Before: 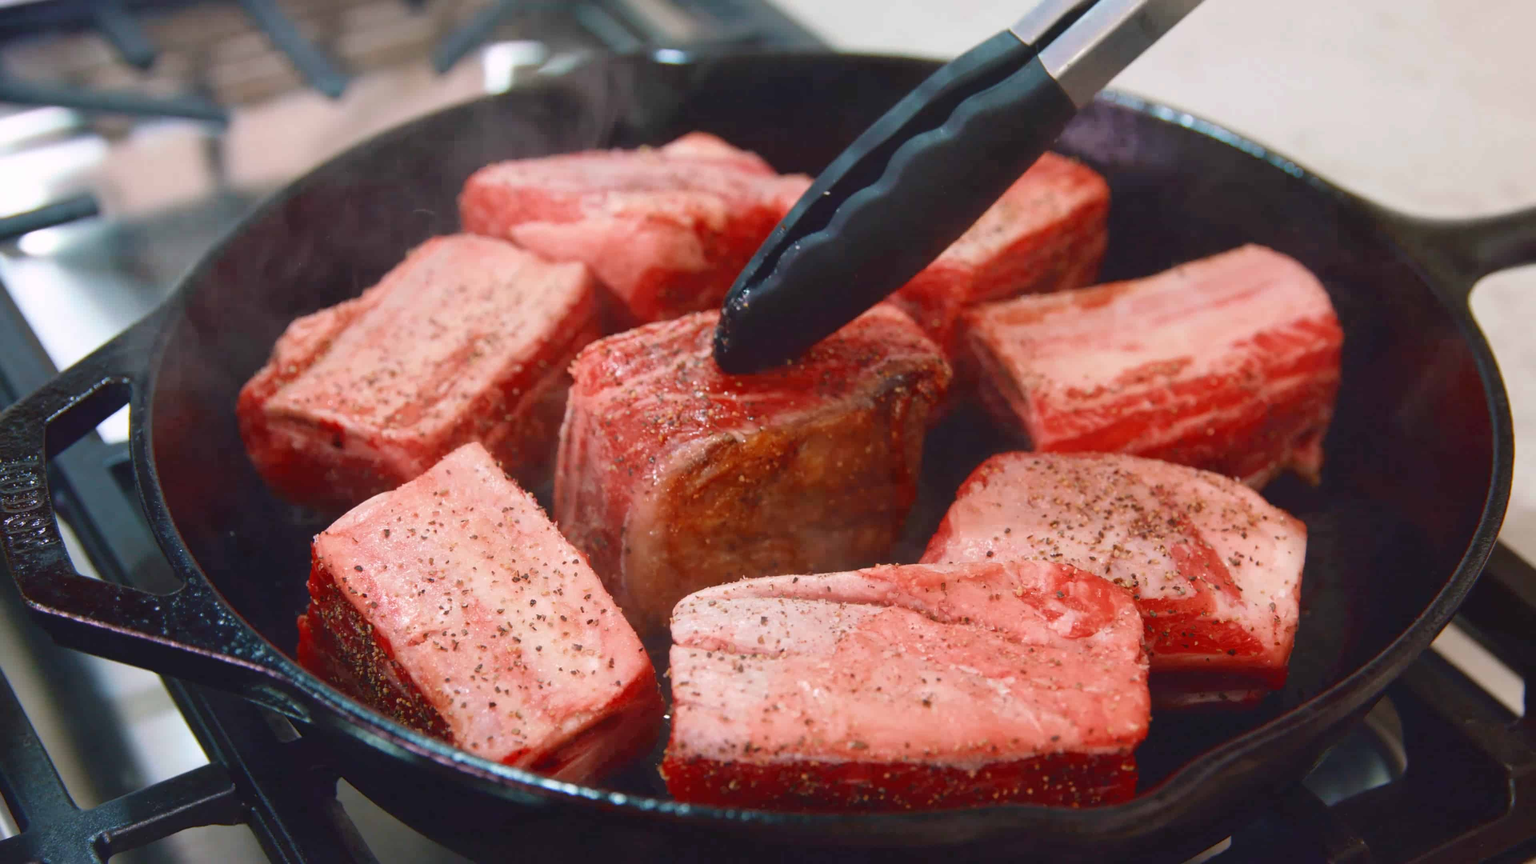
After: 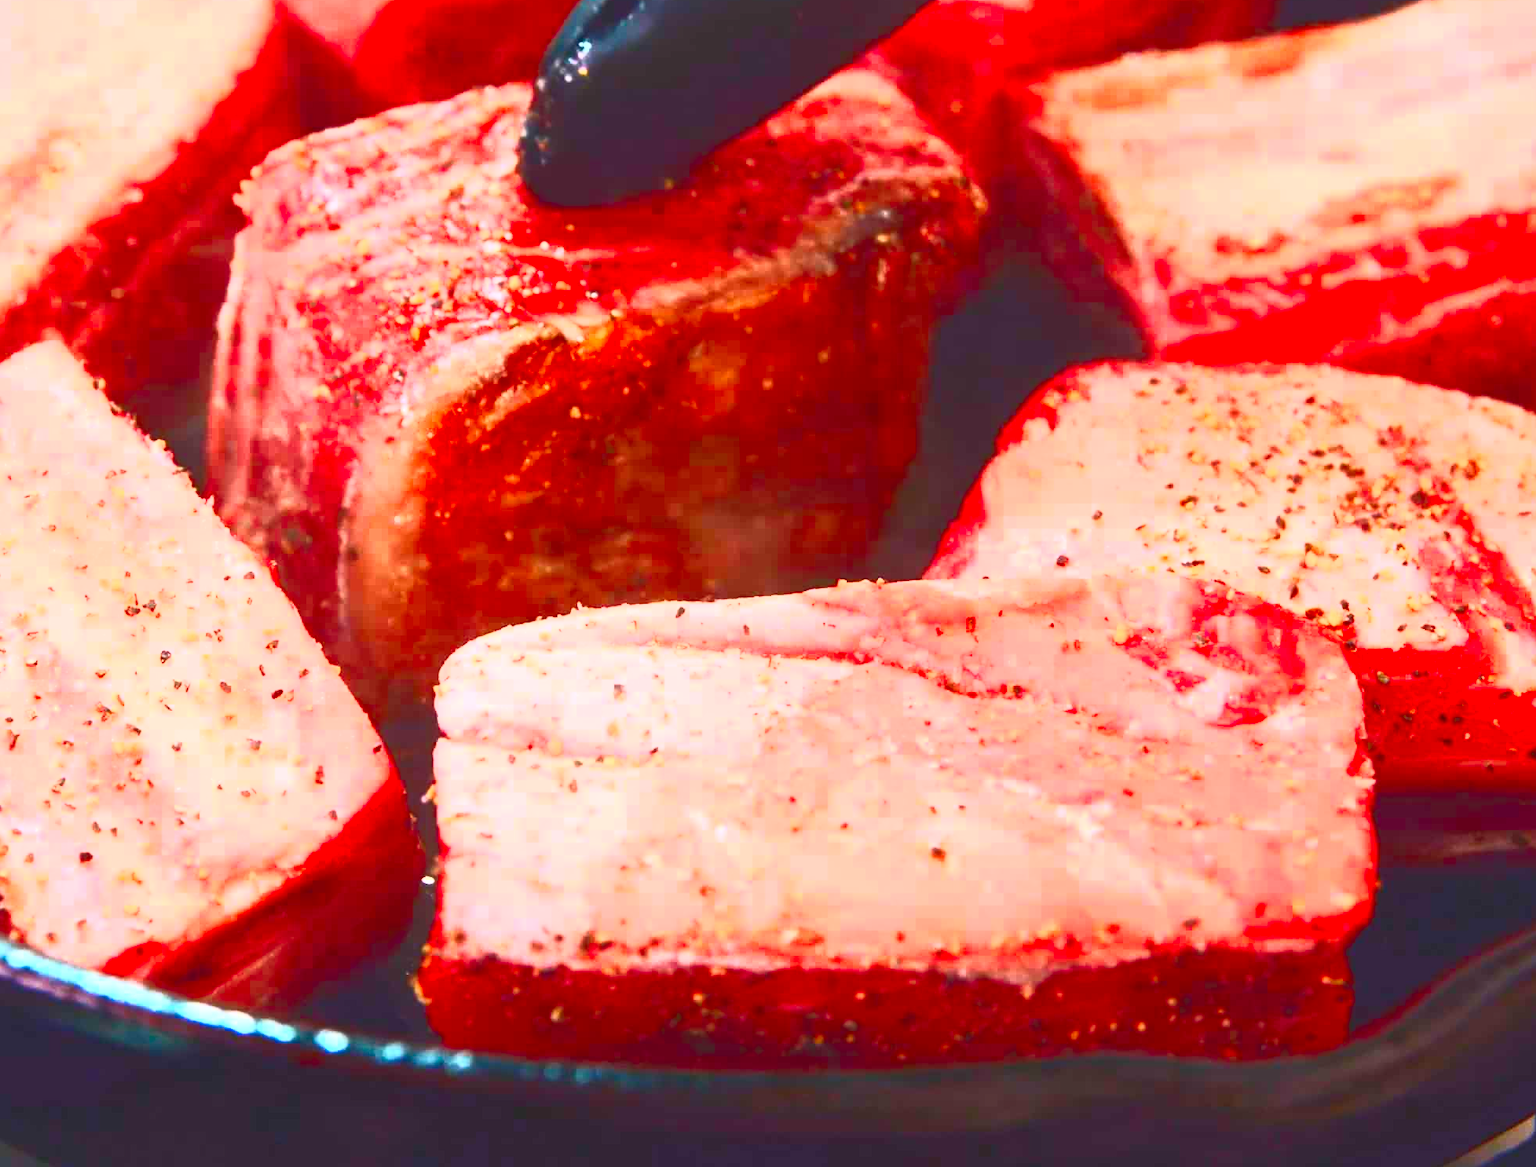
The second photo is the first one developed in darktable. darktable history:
crop and rotate: left 29.237%, top 31.152%, right 19.807%
white balance: emerald 1
contrast brightness saturation: contrast 1, brightness 1, saturation 1
